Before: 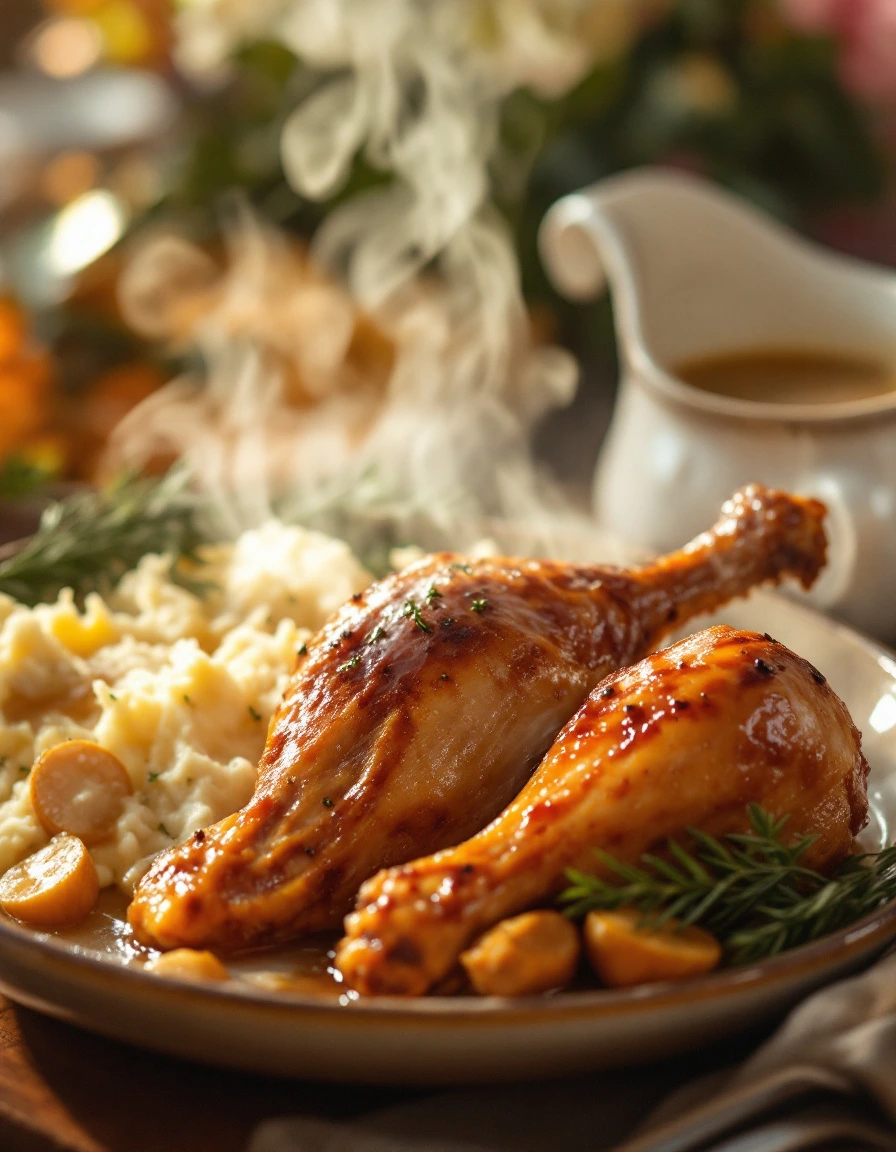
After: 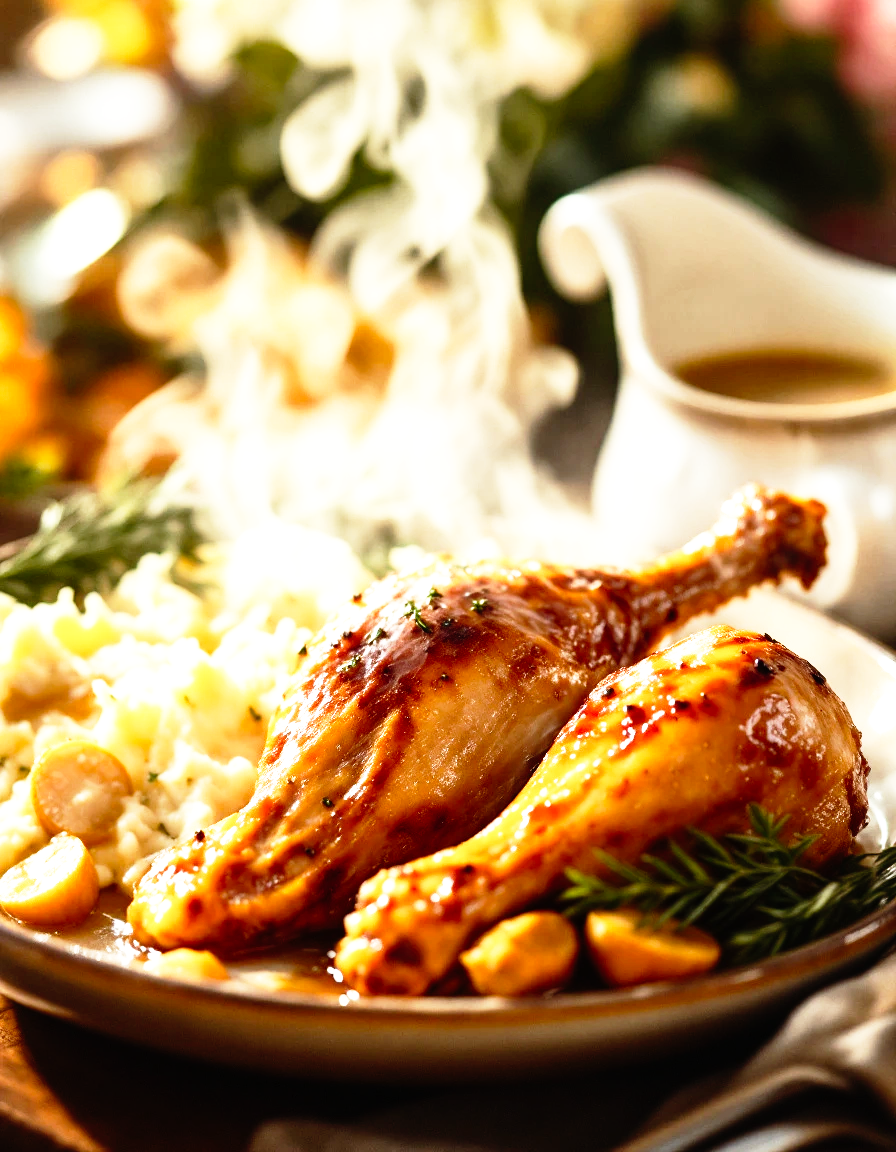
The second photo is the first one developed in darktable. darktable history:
base curve: curves: ch0 [(0, 0) (0.012, 0.01) (0.073, 0.168) (0.31, 0.711) (0.645, 0.957) (1, 1)], preserve colors none
tone equalizer: -8 EV -0.765 EV, -7 EV -0.694 EV, -6 EV -0.61 EV, -5 EV -0.39 EV, -3 EV 0.385 EV, -2 EV 0.6 EV, -1 EV 0.678 EV, +0 EV 0.723 EV, edges refinement/feathering 500, mask exposure compensation -1.57 EV, preserve details no
